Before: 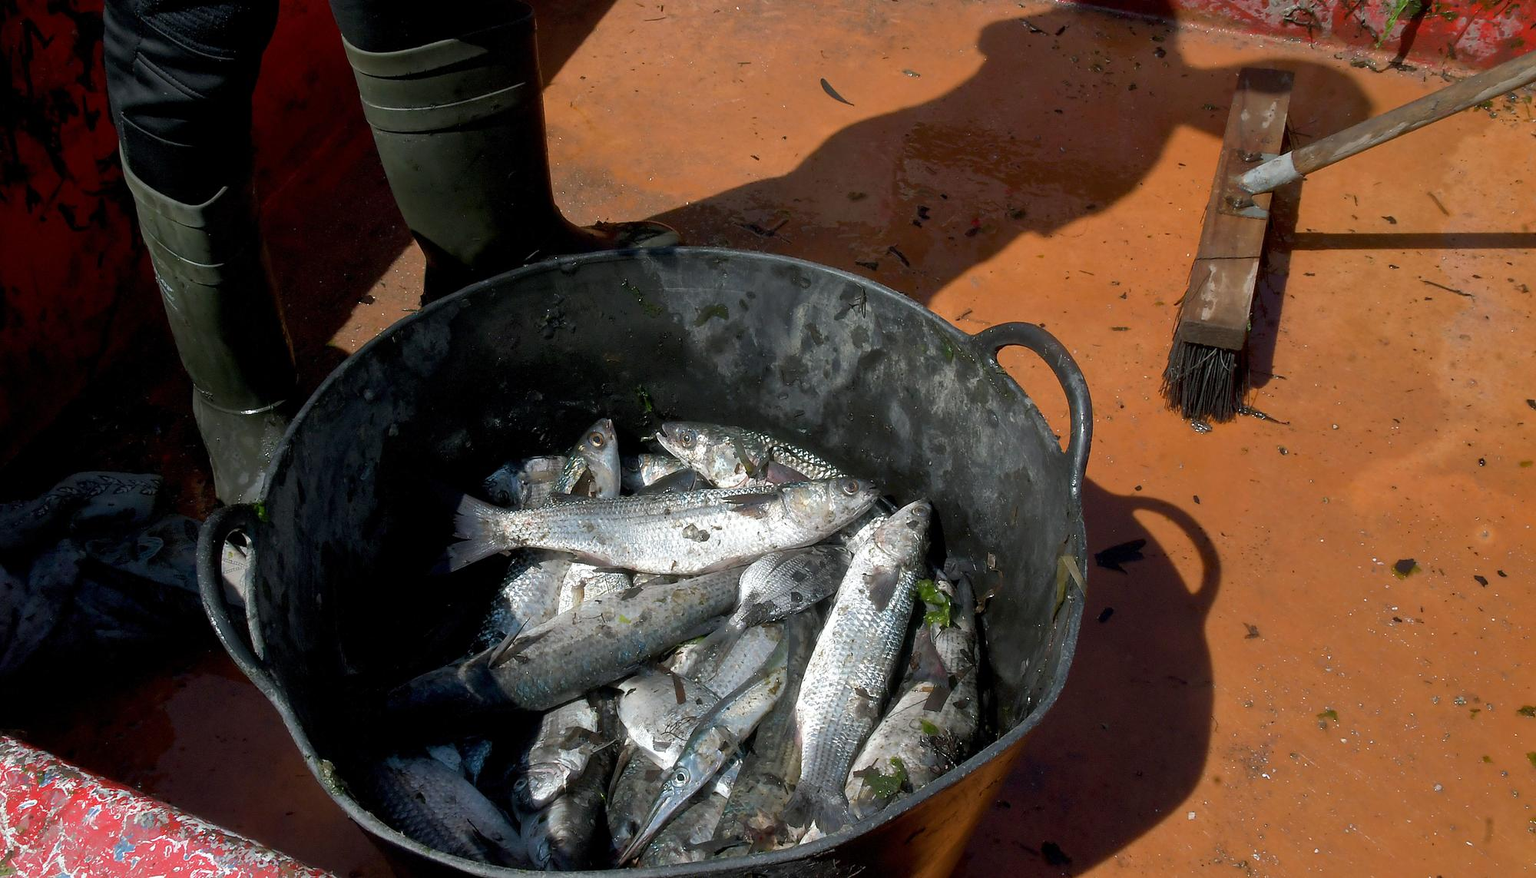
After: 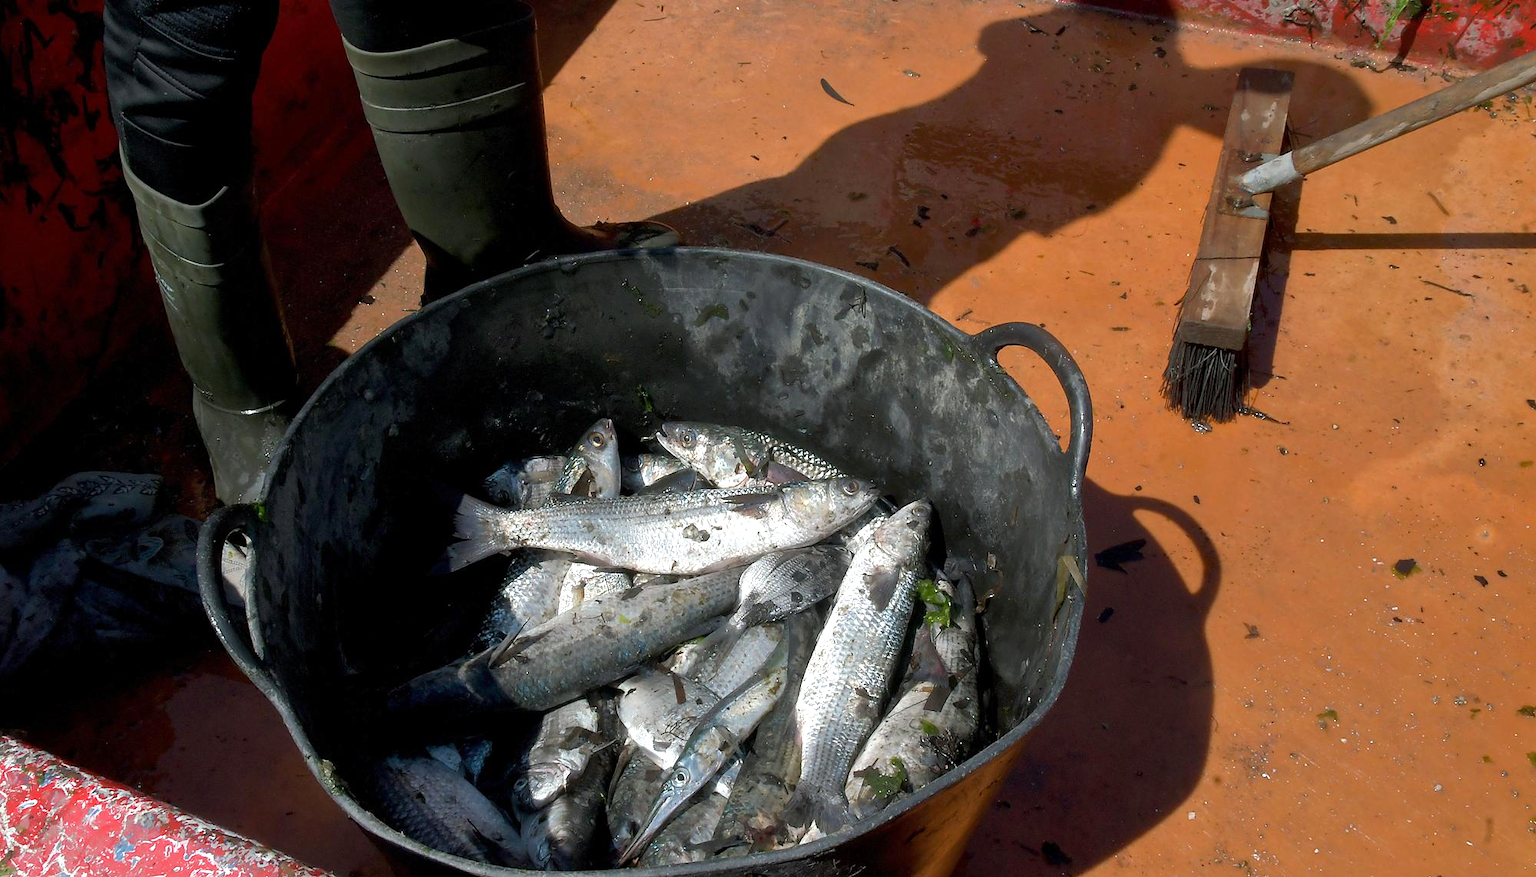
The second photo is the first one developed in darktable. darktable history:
white balance: emerald 1
exposure: exposure 0.258 EV, compensate highlight preservation false
